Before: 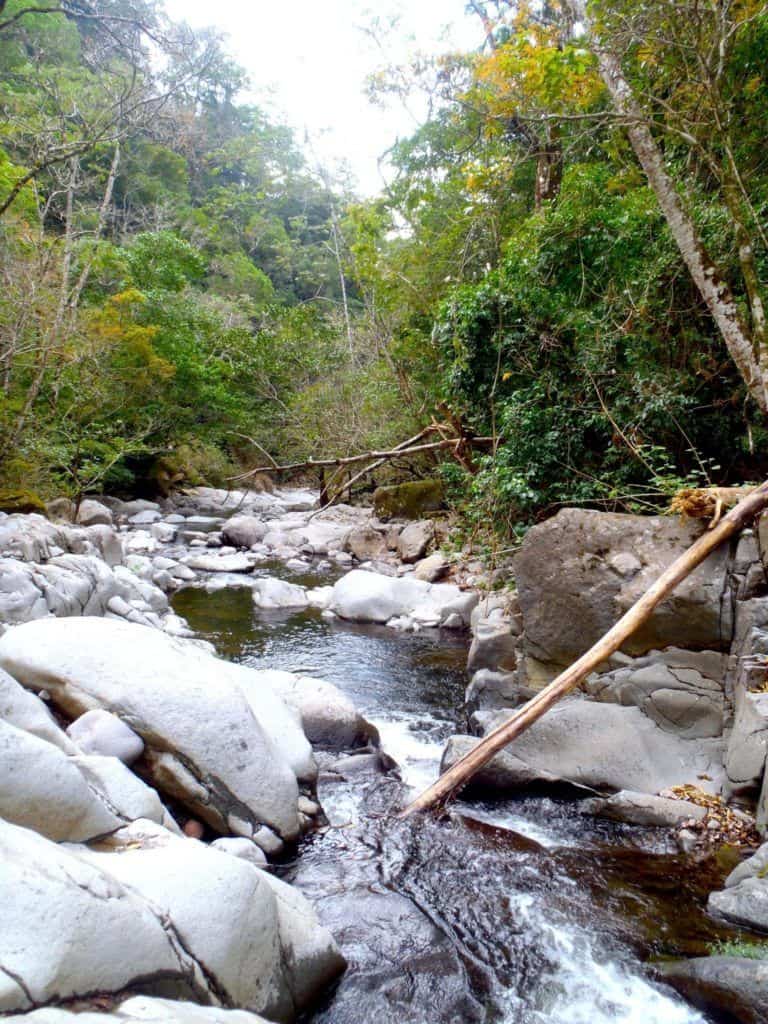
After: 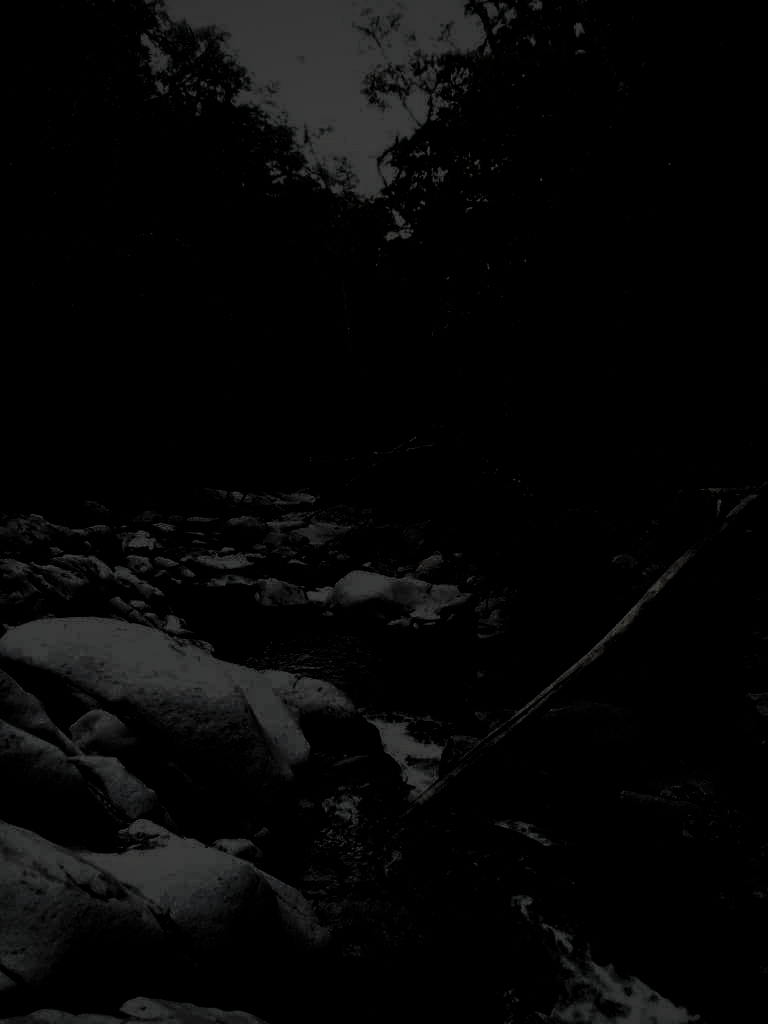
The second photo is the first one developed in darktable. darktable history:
grain: coarseness 0.81 ISO, strength 1.34%, mid-tones bias 0%
tone equalizer: -8 EV -0.417 EV, -7 EV -0.389 EV, -6 EV -0.333 EV, -5 EV -0.222 EV, -3 EV 0.222 EV, -2 EV 0.333 EV, -1 EV 0.389 EV, +0 EV 0.417 EV, edges refinement/feathering 500, mask exposure compensation -1.57 EV, preserve details no
vignetting: fall-off radius 60.92%
filmic rgb: black relative exposure -7.82 EV, white relative exposure 4.29 EV, hardness 3.86, color science v6 (2022)
contrast brightness saturation: saturation 0.1
levels: levels [0.721, 0.937, 0.997]
